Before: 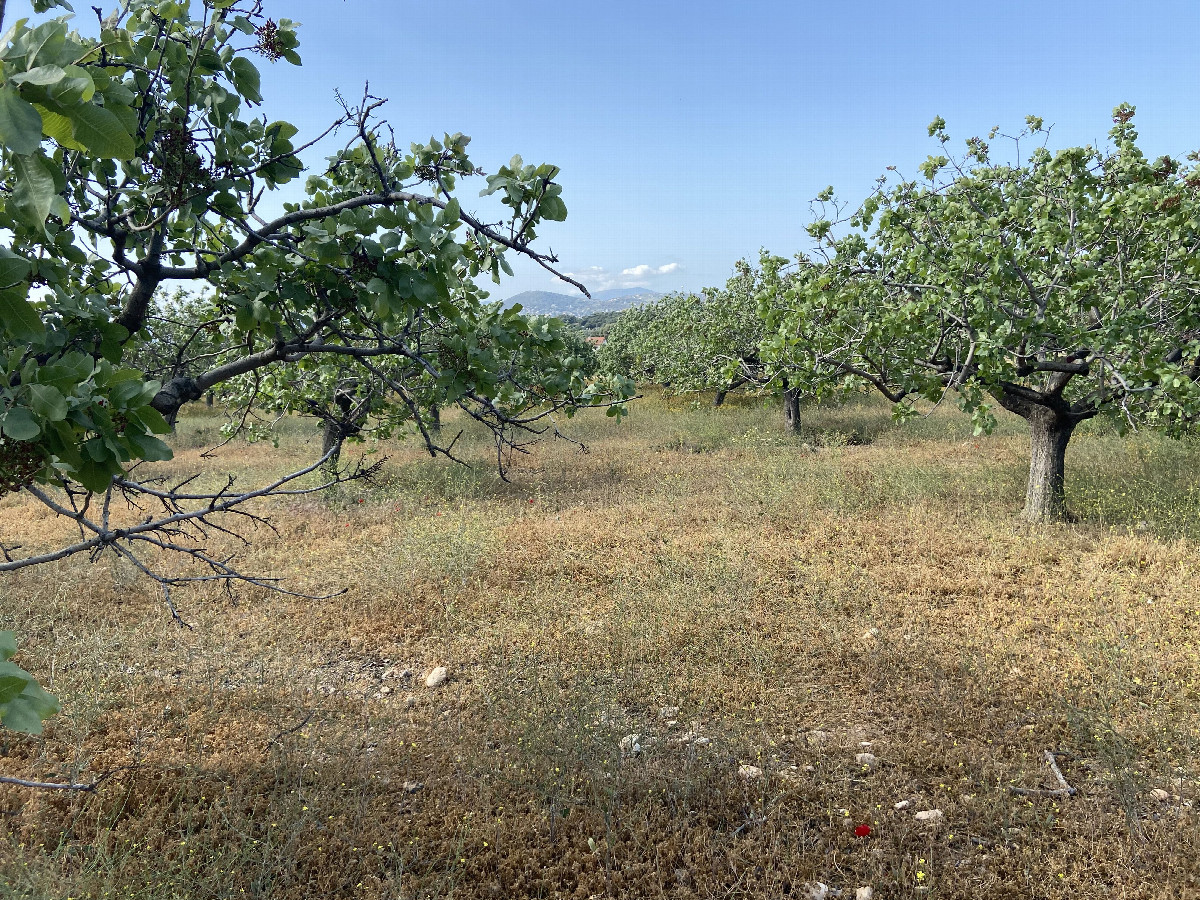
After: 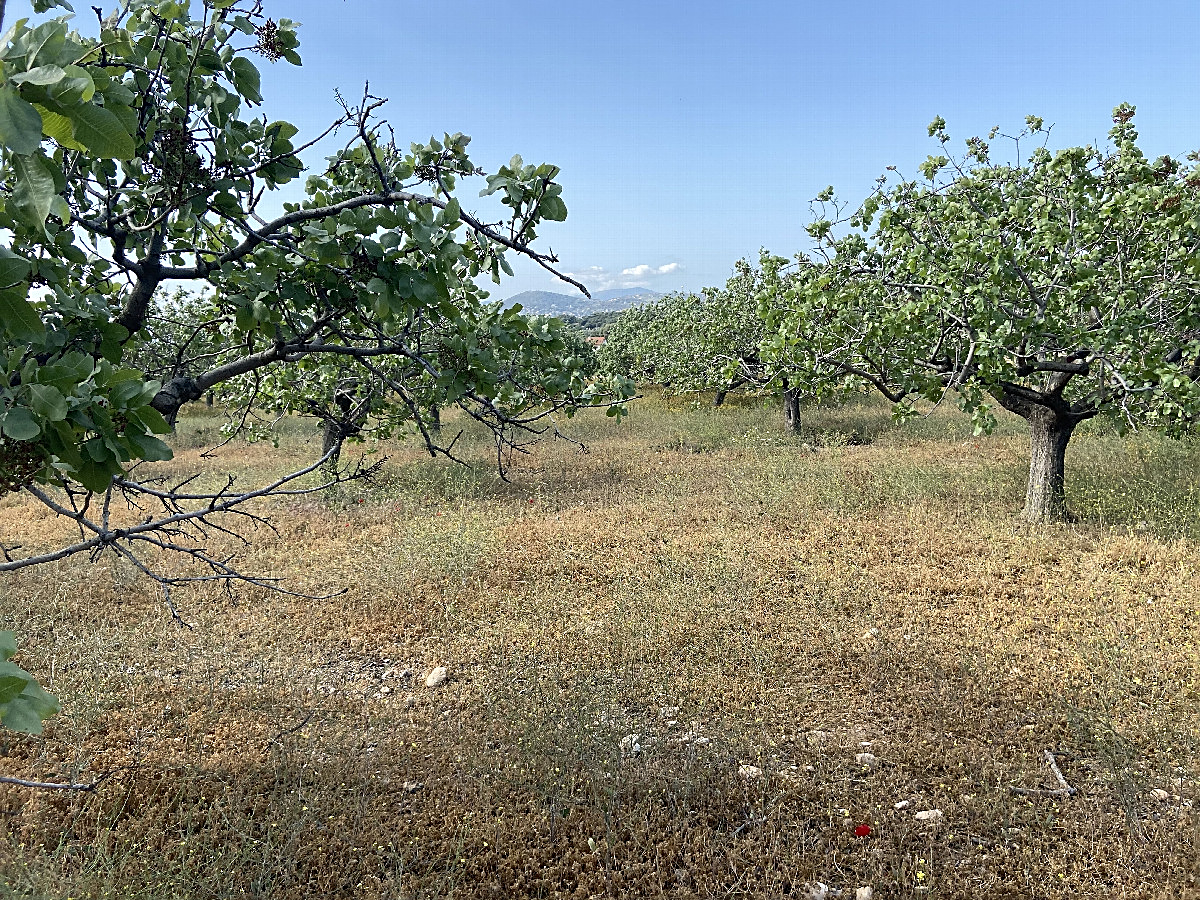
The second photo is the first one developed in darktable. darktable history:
sharpen: amount 0.584
